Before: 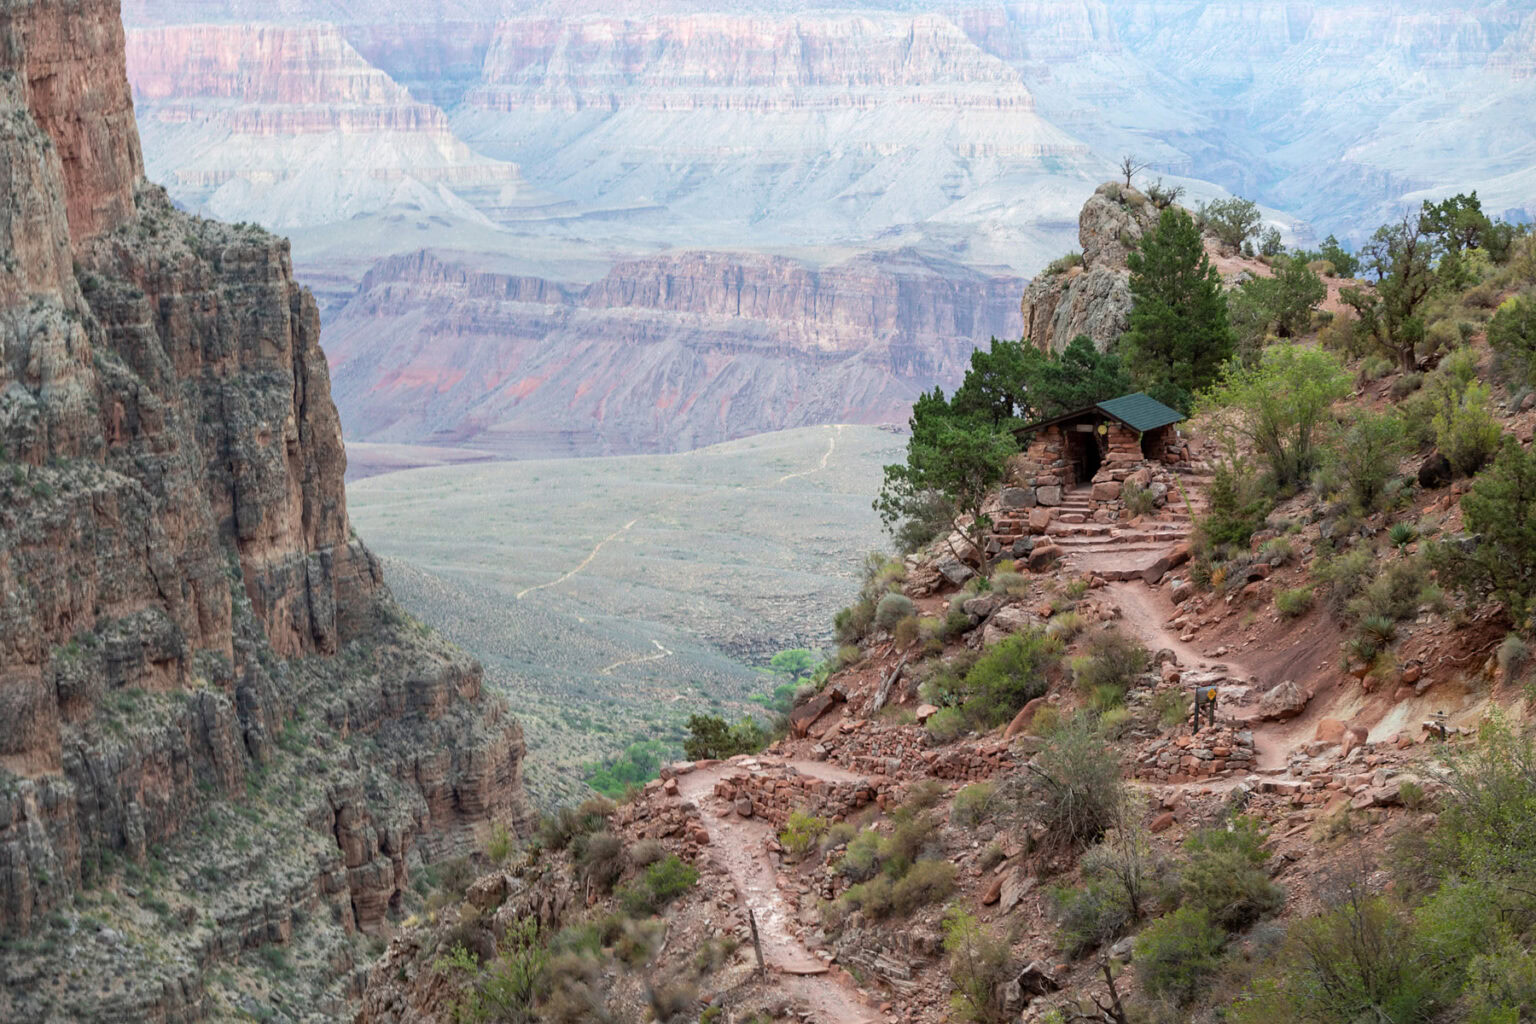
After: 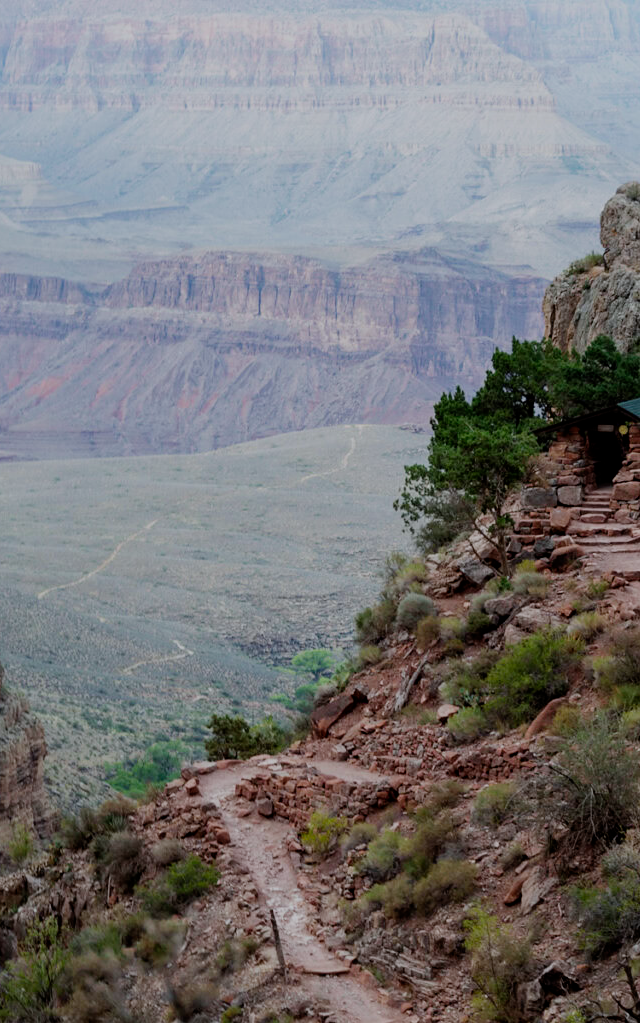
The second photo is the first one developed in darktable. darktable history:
filmic rgb: middle gray luminance 29%, black relative exposure -10.3 EV, white relative exposure 5.5 EV, threshold 6 EV, target black luminance 0%, hardness 3.95, latitude 2.04%, contrast 1.132, highlights saturation mix 5%, shadows ↔ highlights balance 15.11%, preserve chrominance no, color science v3 (2019), use custom middle-gray values true, iterations of high-quality reconstruction 0, enable highlight reconstruction true
white balance: red 0.976, blue 1.04
crop: left 31.229%, right 27.105%
